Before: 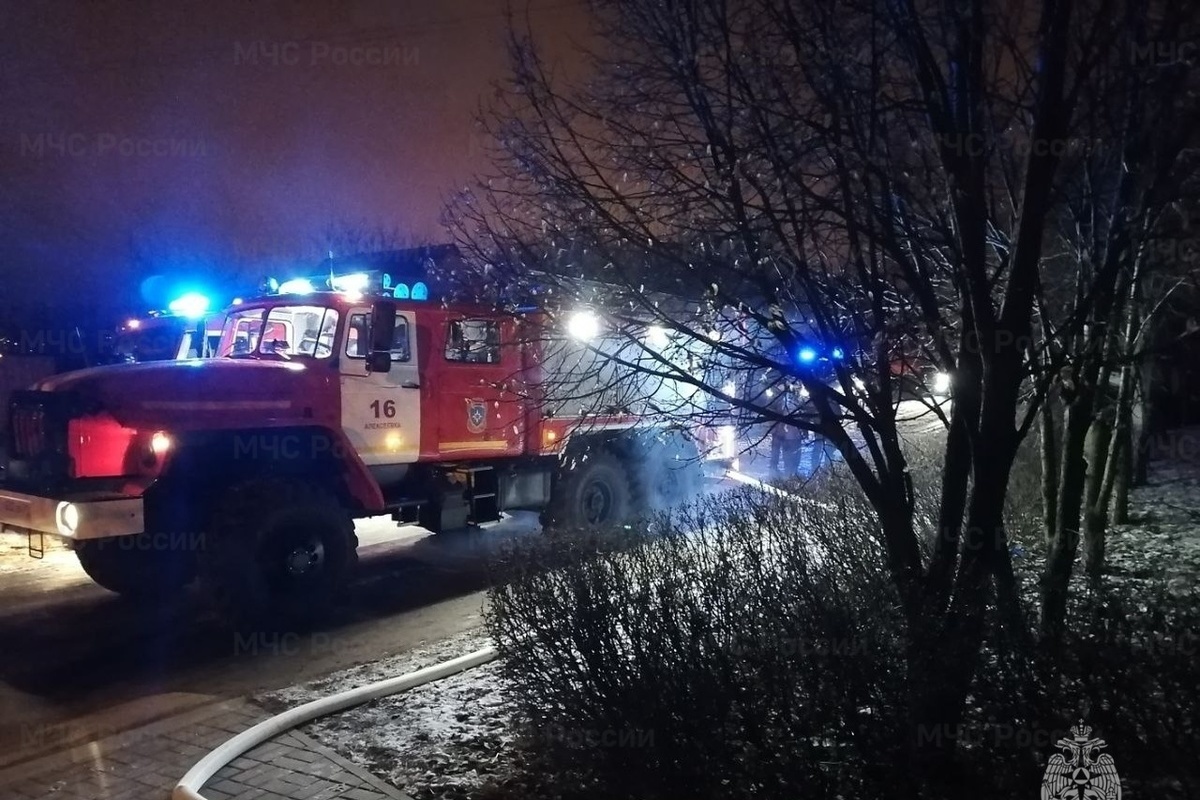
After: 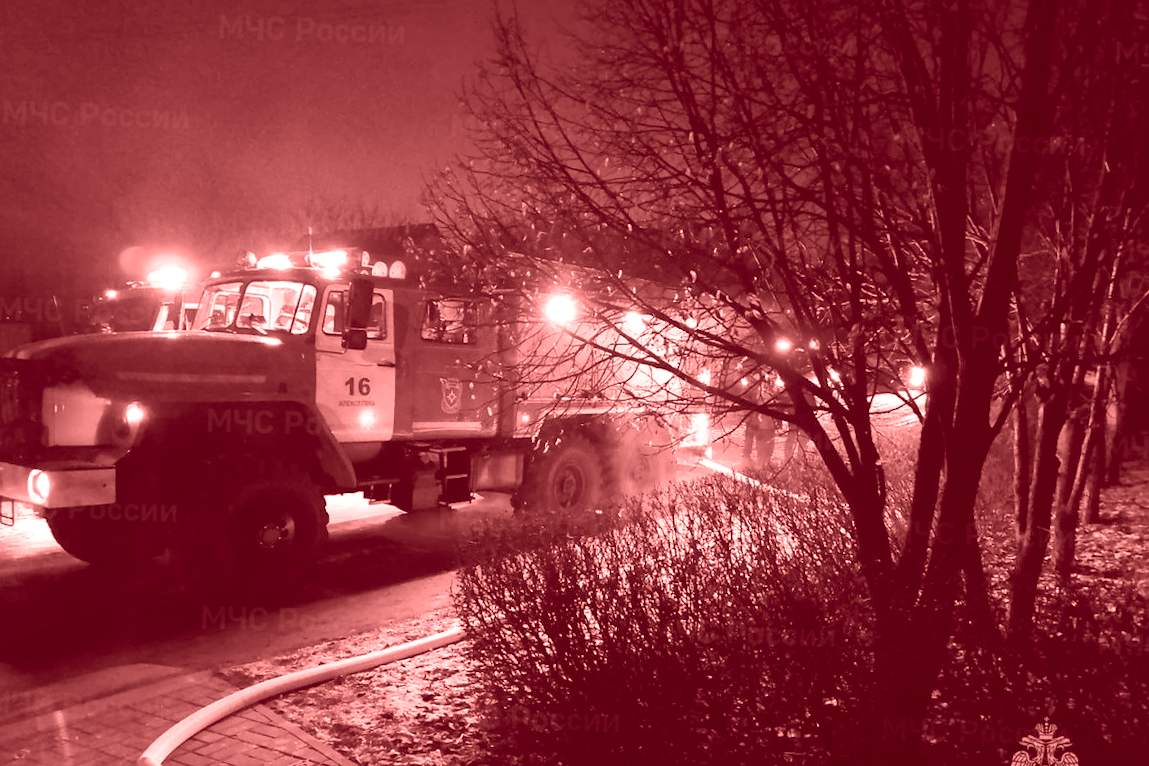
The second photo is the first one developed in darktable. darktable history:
white balance: red 0.924, blue 1.095
crop and rotate: angle -1.69°
colorize: saturation 60%, source mix 100%
